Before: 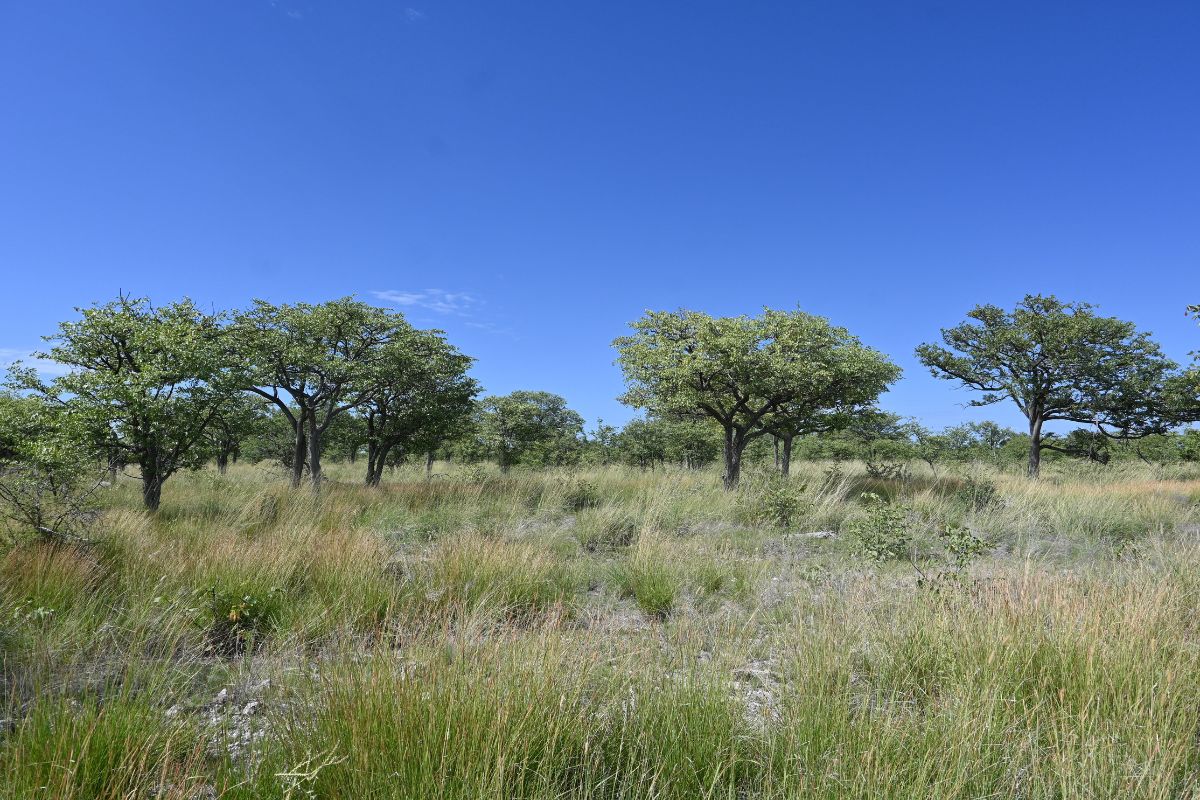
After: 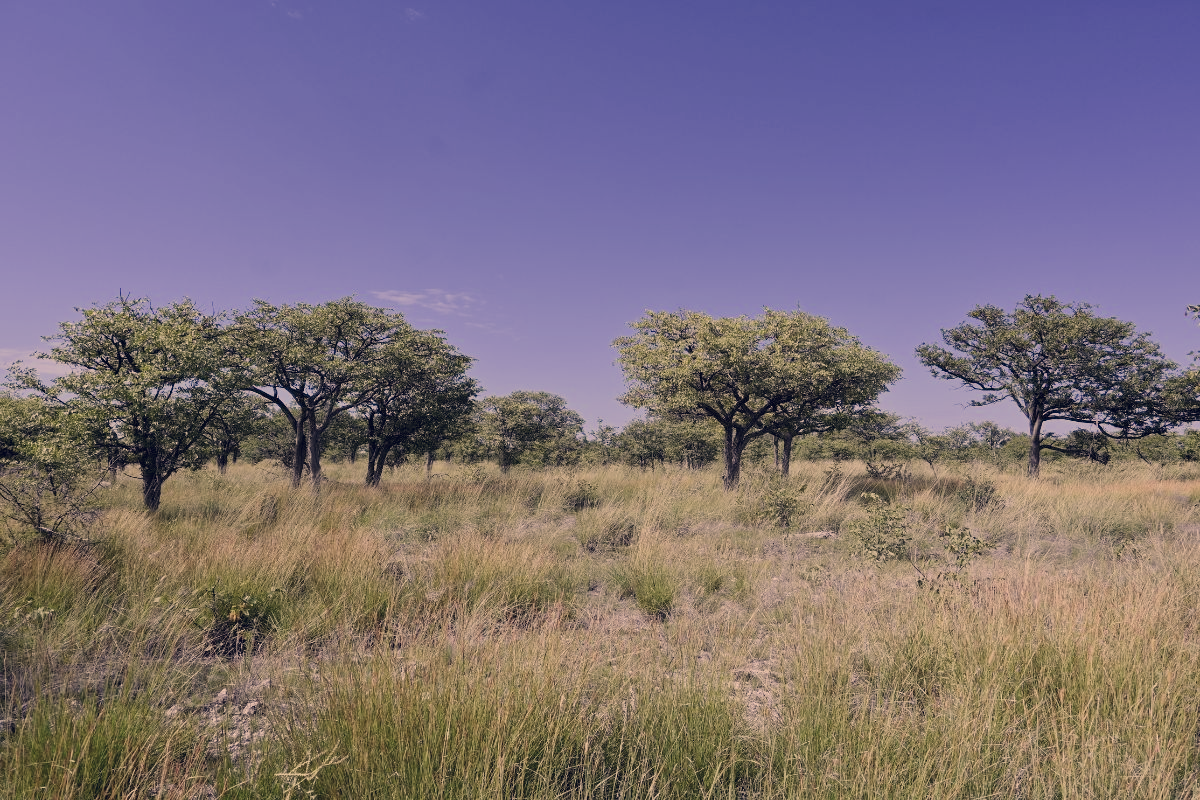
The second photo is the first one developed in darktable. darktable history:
filmic rgb: black relative exposure -7.65 EV, white relative exposure 4.56 EV, hardness 3.61, contrast in shadows safe
color correction: highlights a* 19.74, highlights b* 27.81, shadows a* 3.38, shadows b* -17.69, saturation 0.741
